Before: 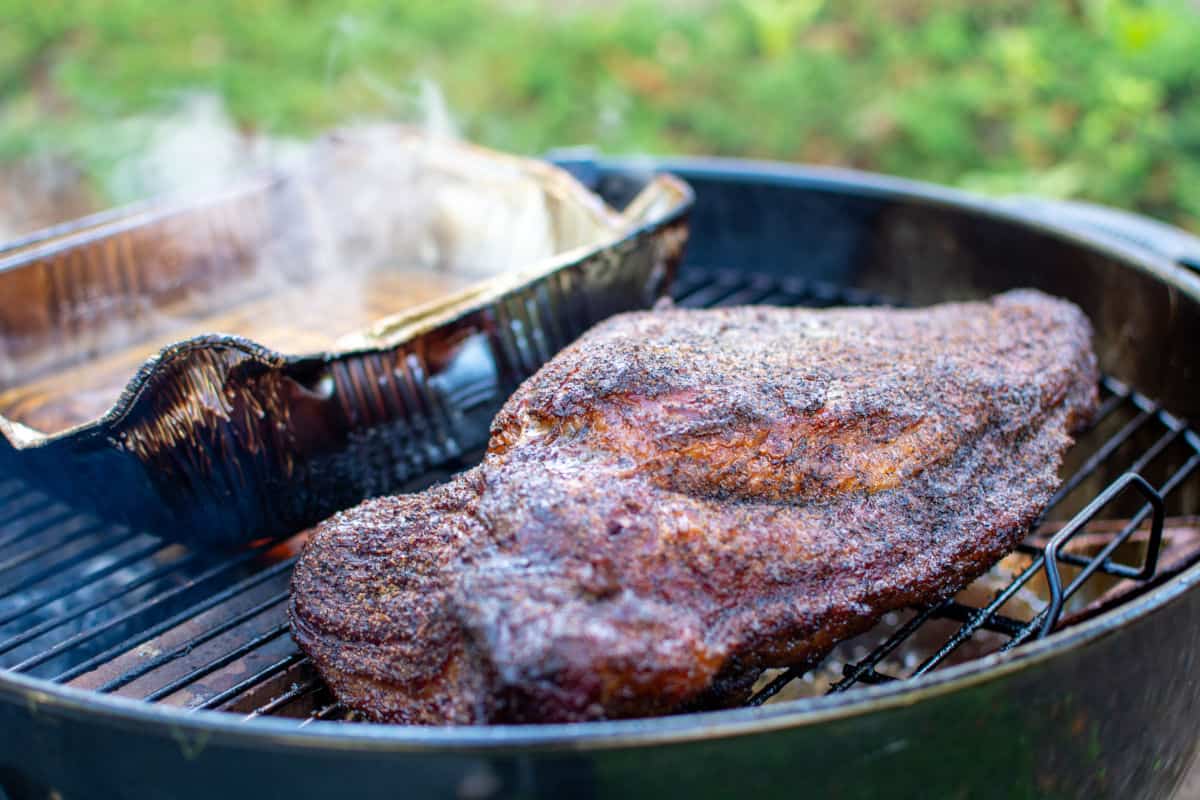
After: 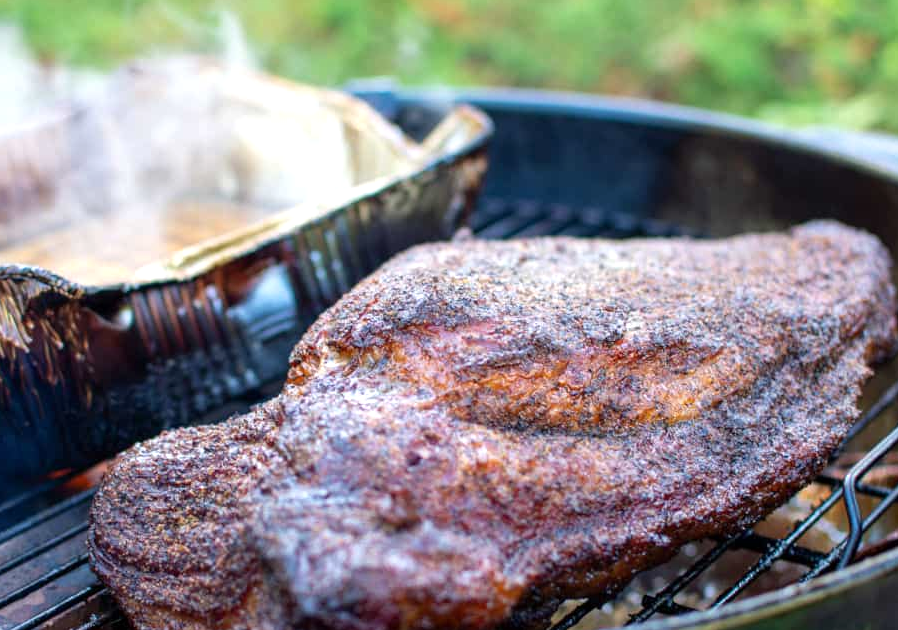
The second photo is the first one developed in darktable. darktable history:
exposure: exposure 0.2 EV, compensate highlight preservation false
crop: left 16.768%, top 8.653%, right 8.362%, bottom 12.485%
